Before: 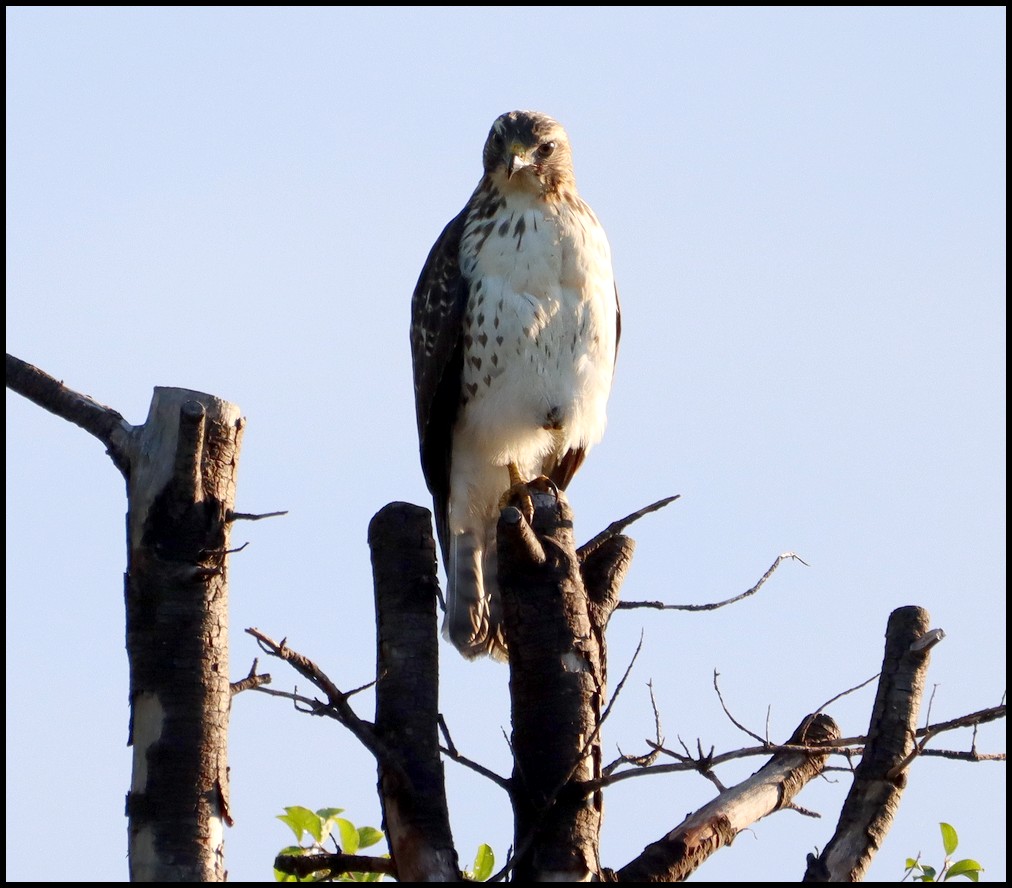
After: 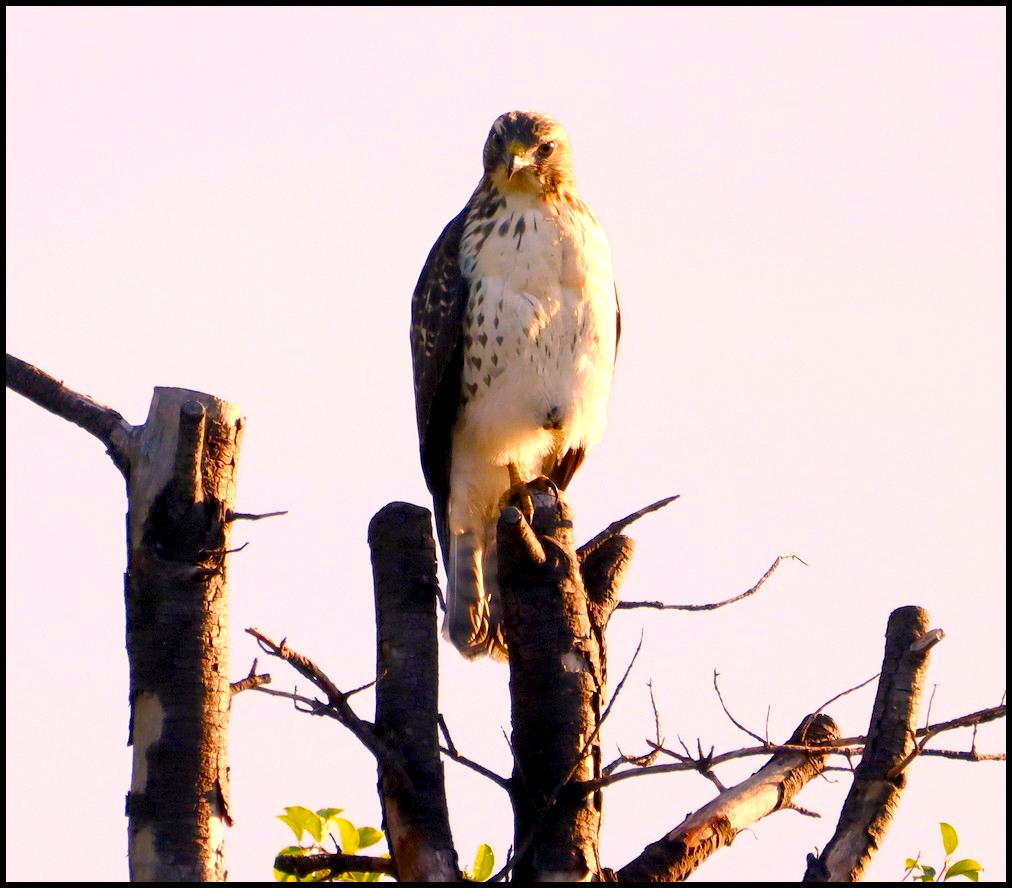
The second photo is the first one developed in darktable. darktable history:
color correction: highlights a* 21.67, highlights b* 21.84
color balance rgb: highlights gain › luminance 0.941%, highlights gain › chroma 0.382%, highlights gain › hue 43.58°, perceptual saturation grading › global saturation 35.099%, perceptual saturation grading › highlights -29.965%, perceptual saturation grading › shadows 34.535%, perceptual brilliance grading › global brilliance 9.745%, perceptual brilliance grading › shadows 15.534%, global vibrance 20%
